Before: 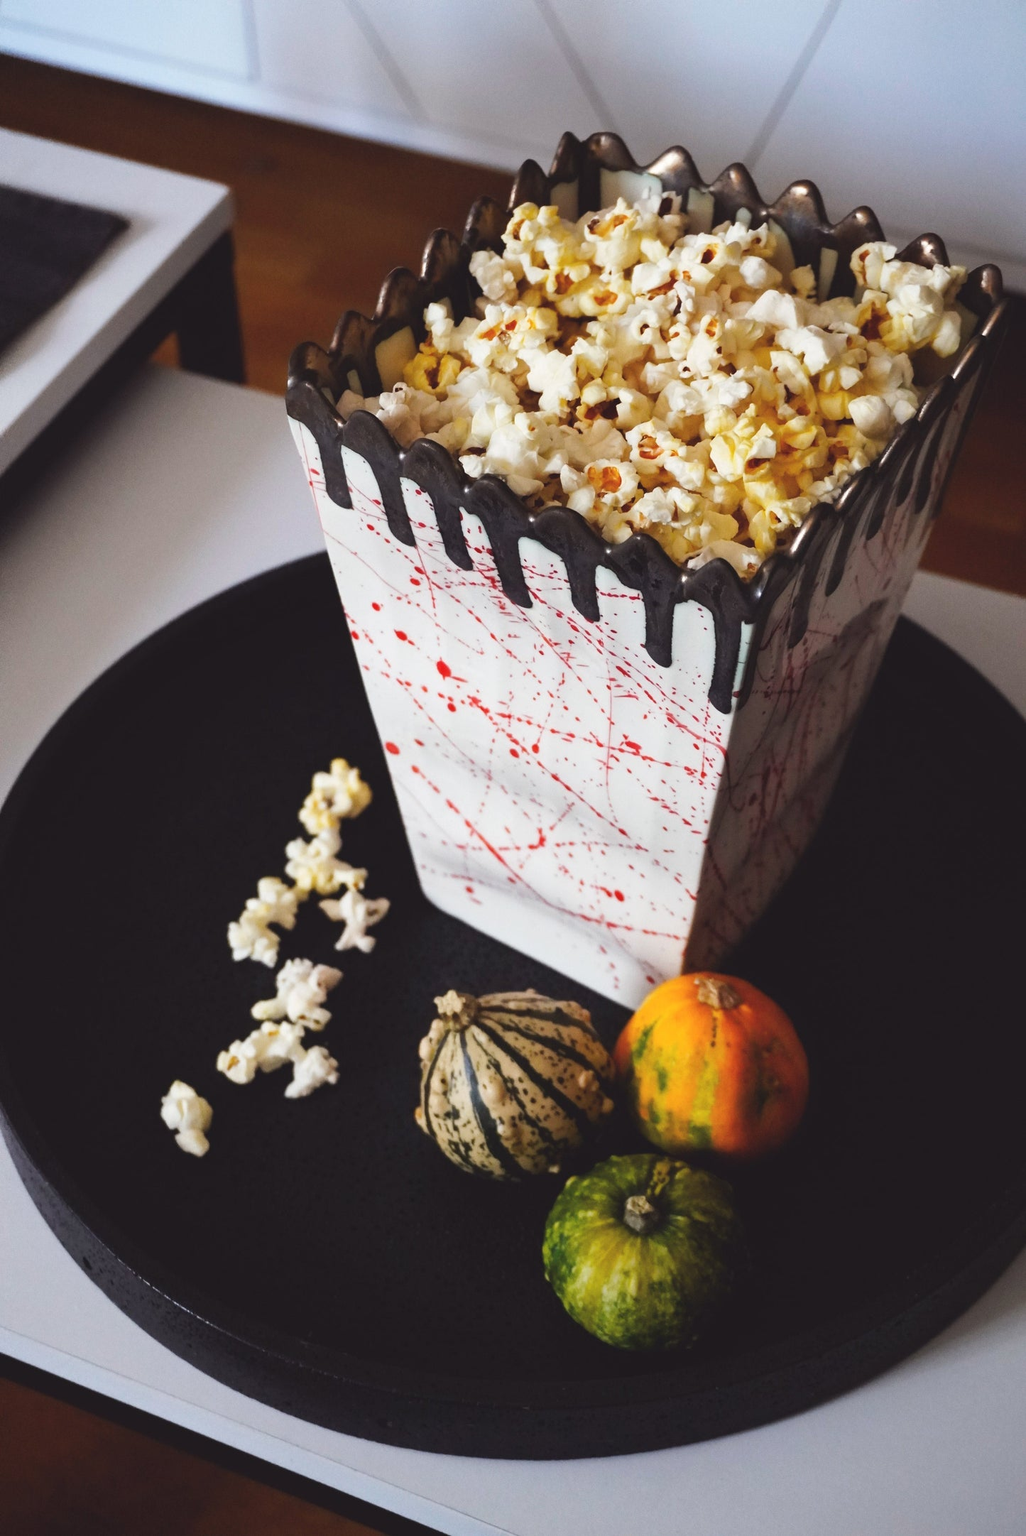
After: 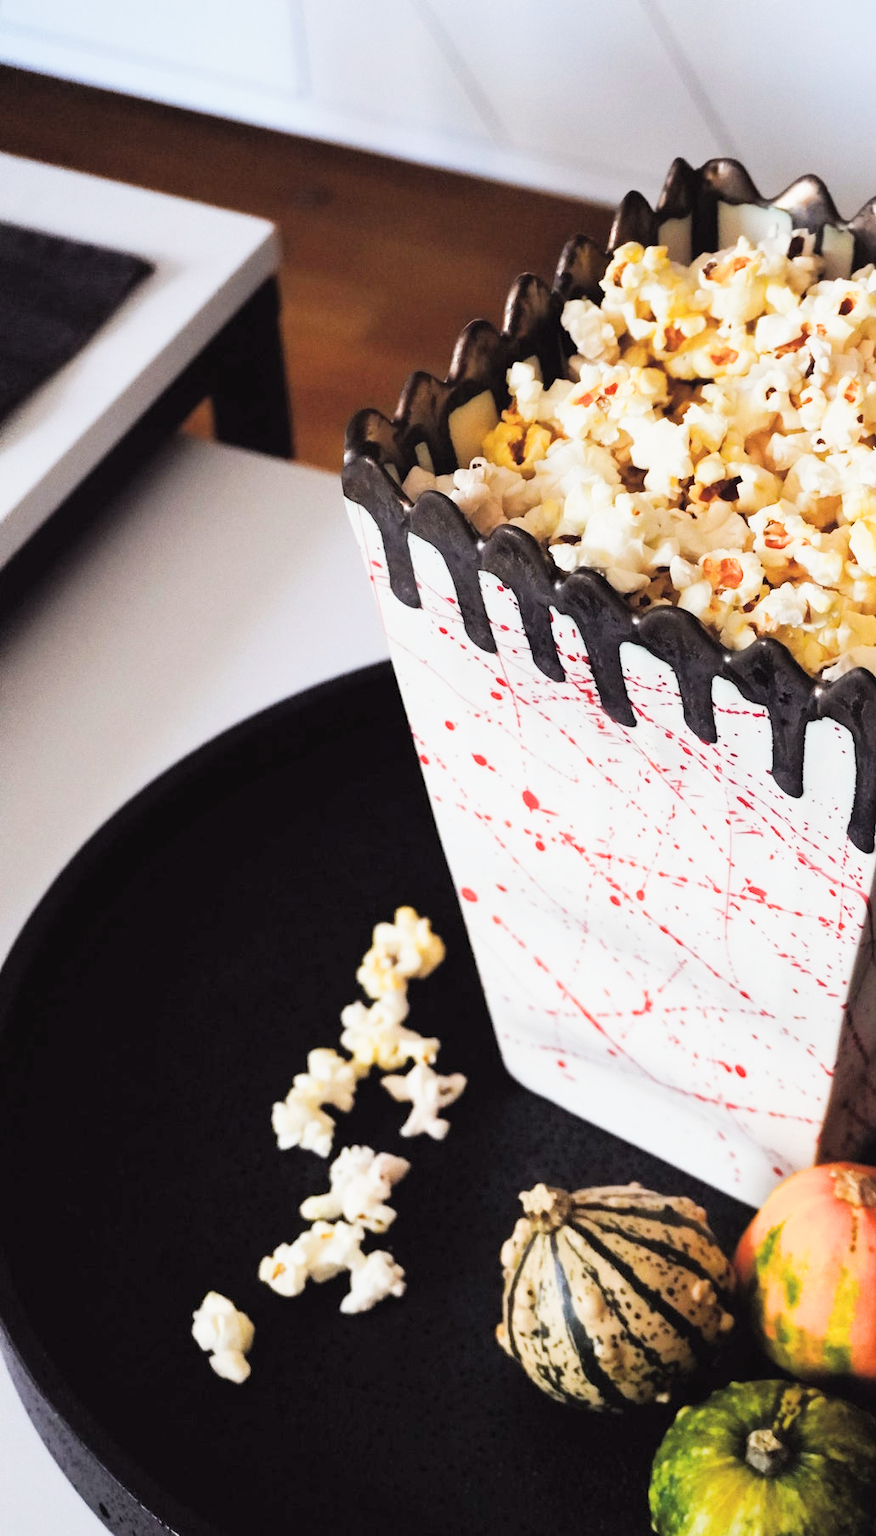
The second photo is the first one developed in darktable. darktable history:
filmic rgb: black relative exposure -5.01 EV, white relative exposure 3.95 EV, hardness 2.9, contrast 1.183, highlights saturation mix -28.54%
crop: right 28.533%, bottom 16.328%
exposure: black level correction 0.001, exposure 1.044 EV, compensate highlight preservation false
